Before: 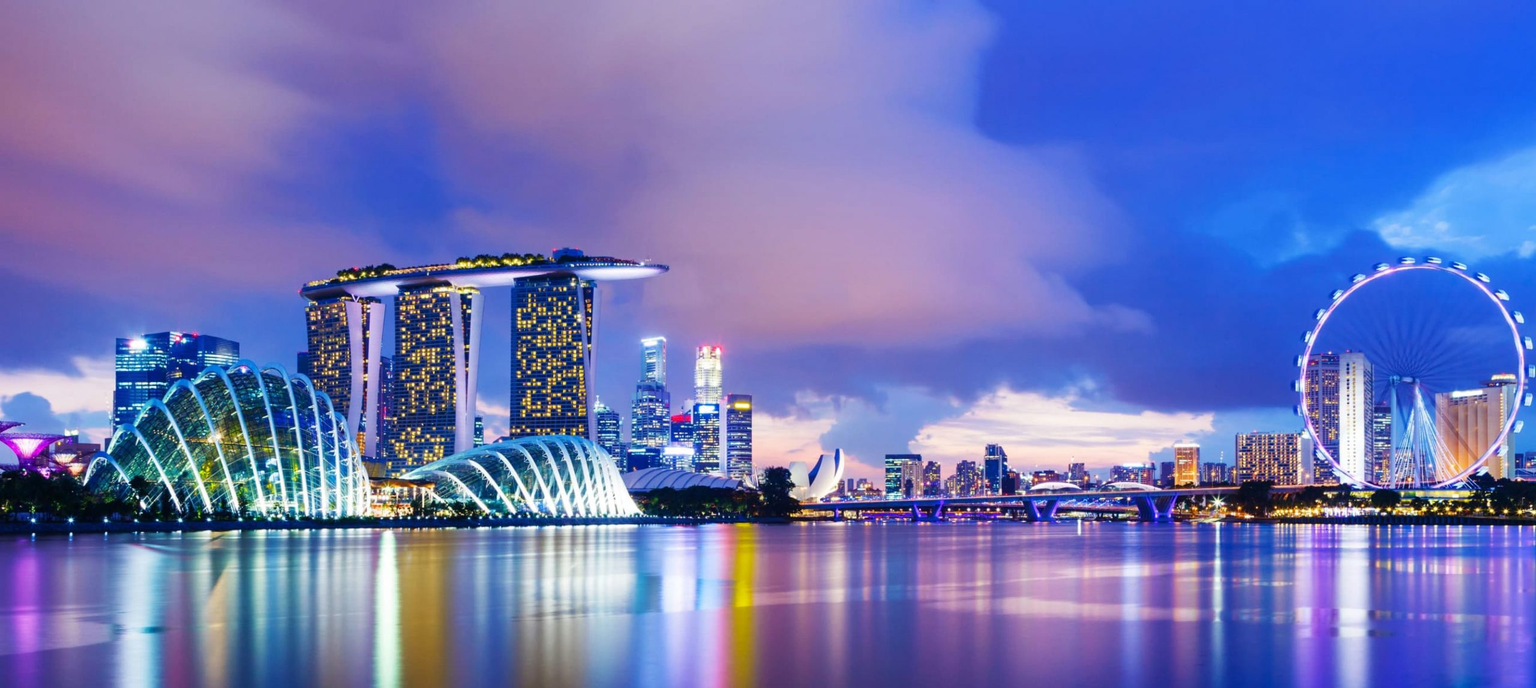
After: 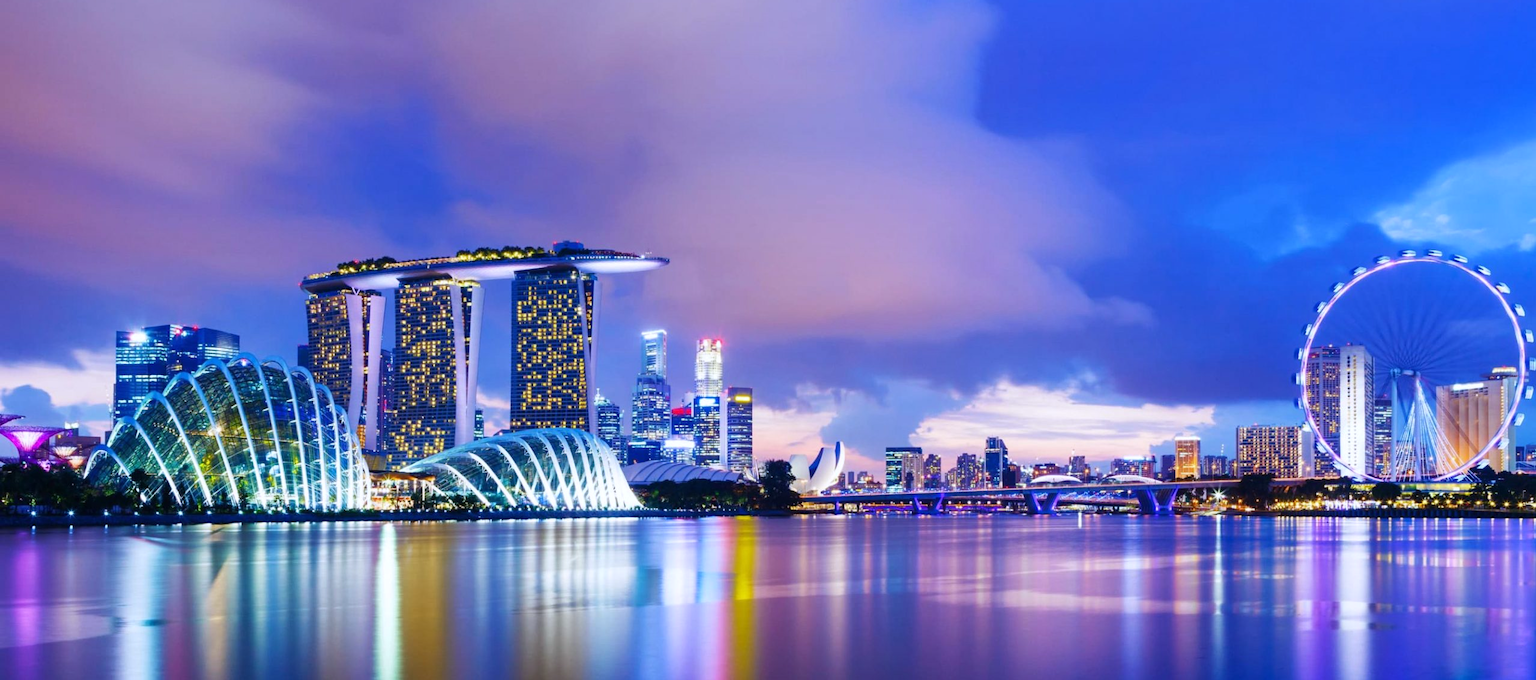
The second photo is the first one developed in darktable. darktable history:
white balance: red 0.984, blue 1.059
crop: top 1.049%, right 0.001%
